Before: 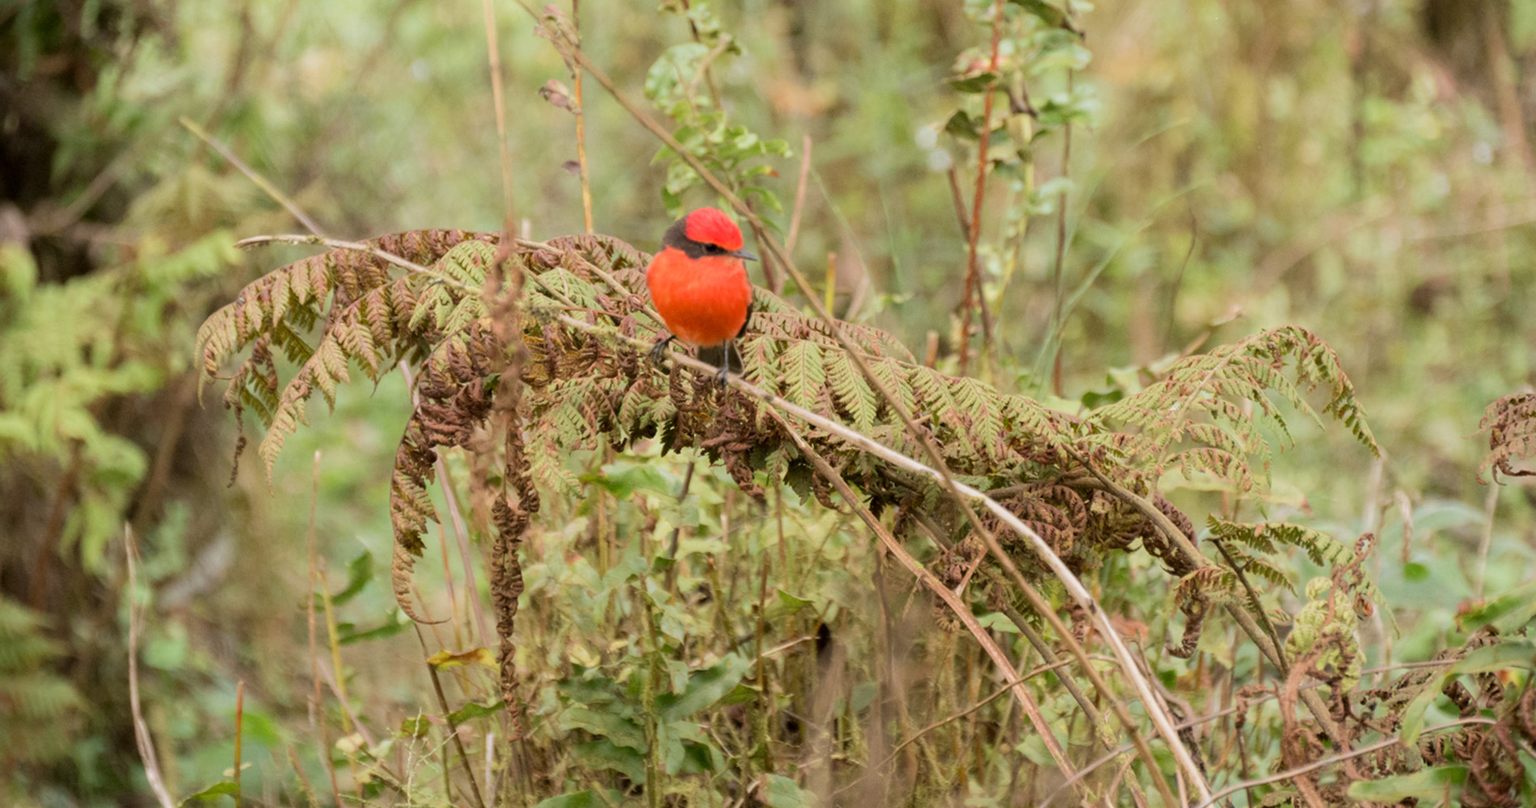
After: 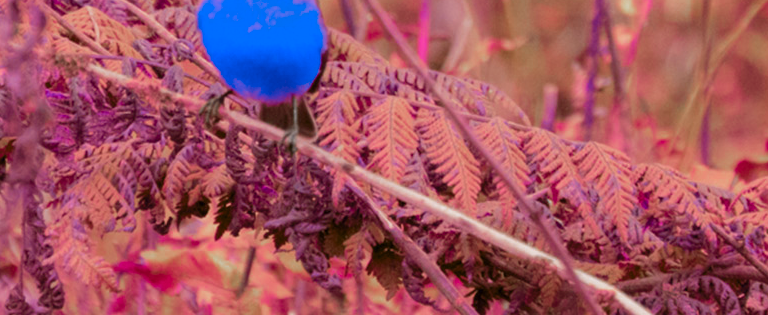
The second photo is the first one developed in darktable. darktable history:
crop: left 31.772%, top 32.595%, right 27.777%, bottom 35.848%
color zones: curves: ch0 [(0.826, 0.353)]; ch1 [(0.242, 0.647) (0.889, 0.342)]; ch2 [(0.246, 0.089) (0.969, 0.068)]
